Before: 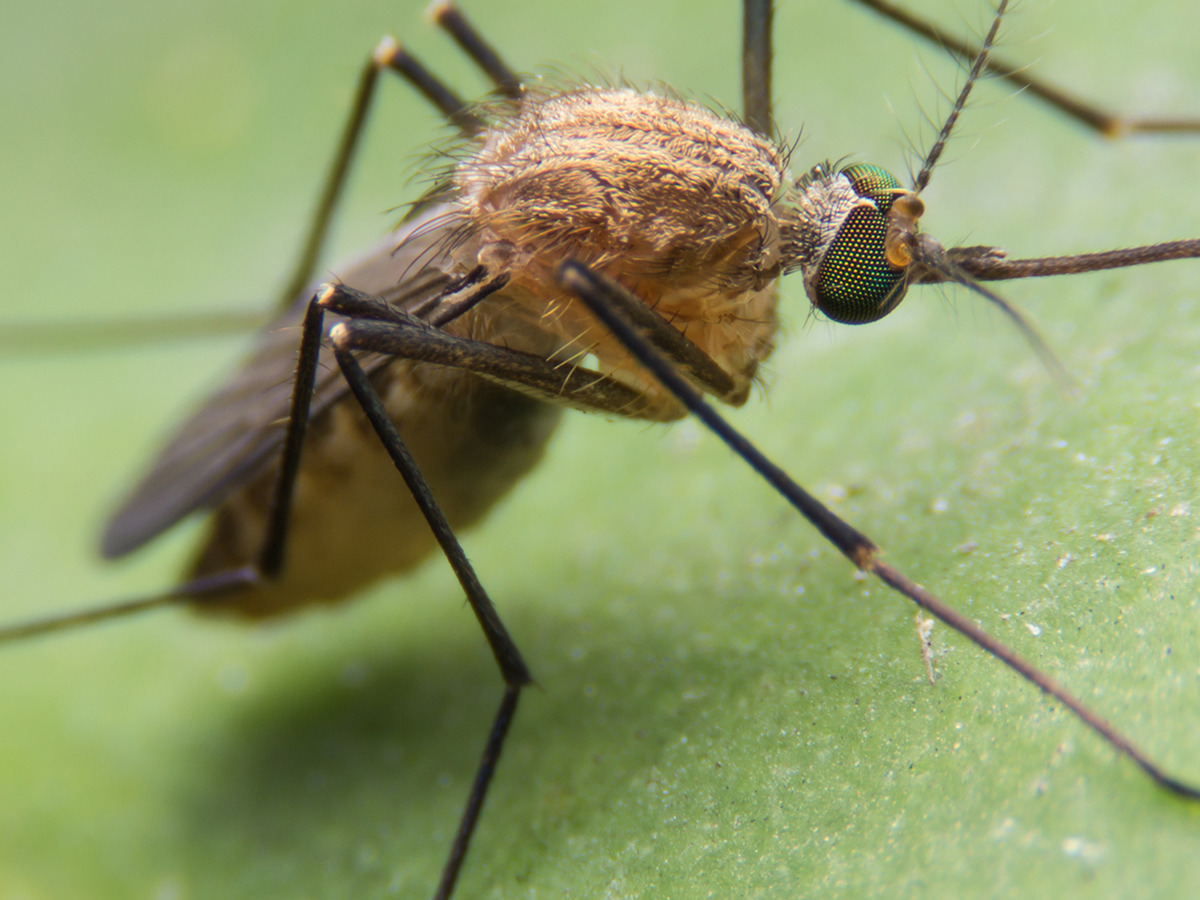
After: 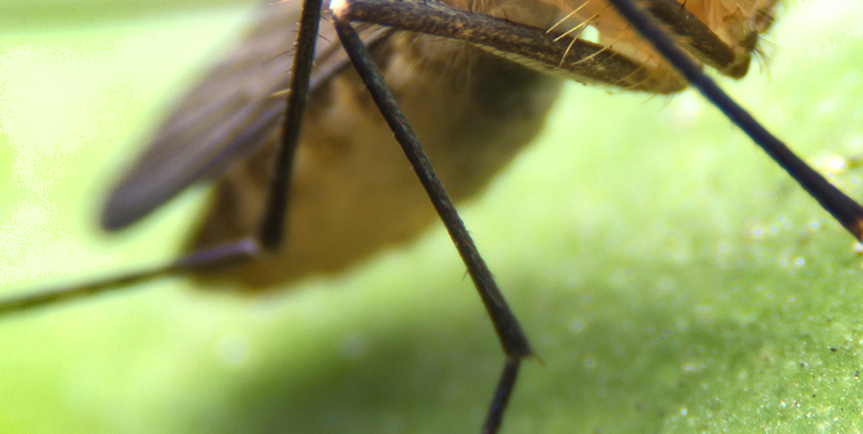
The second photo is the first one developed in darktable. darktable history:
exposure: black level correction 0, exposure 0.889 EV, compensate exposure bias true, compensate highlight preservation false
shadows and highlights: soften with gaussian
crop: top 36.55%, right 28.036%, bottom 15.132%
